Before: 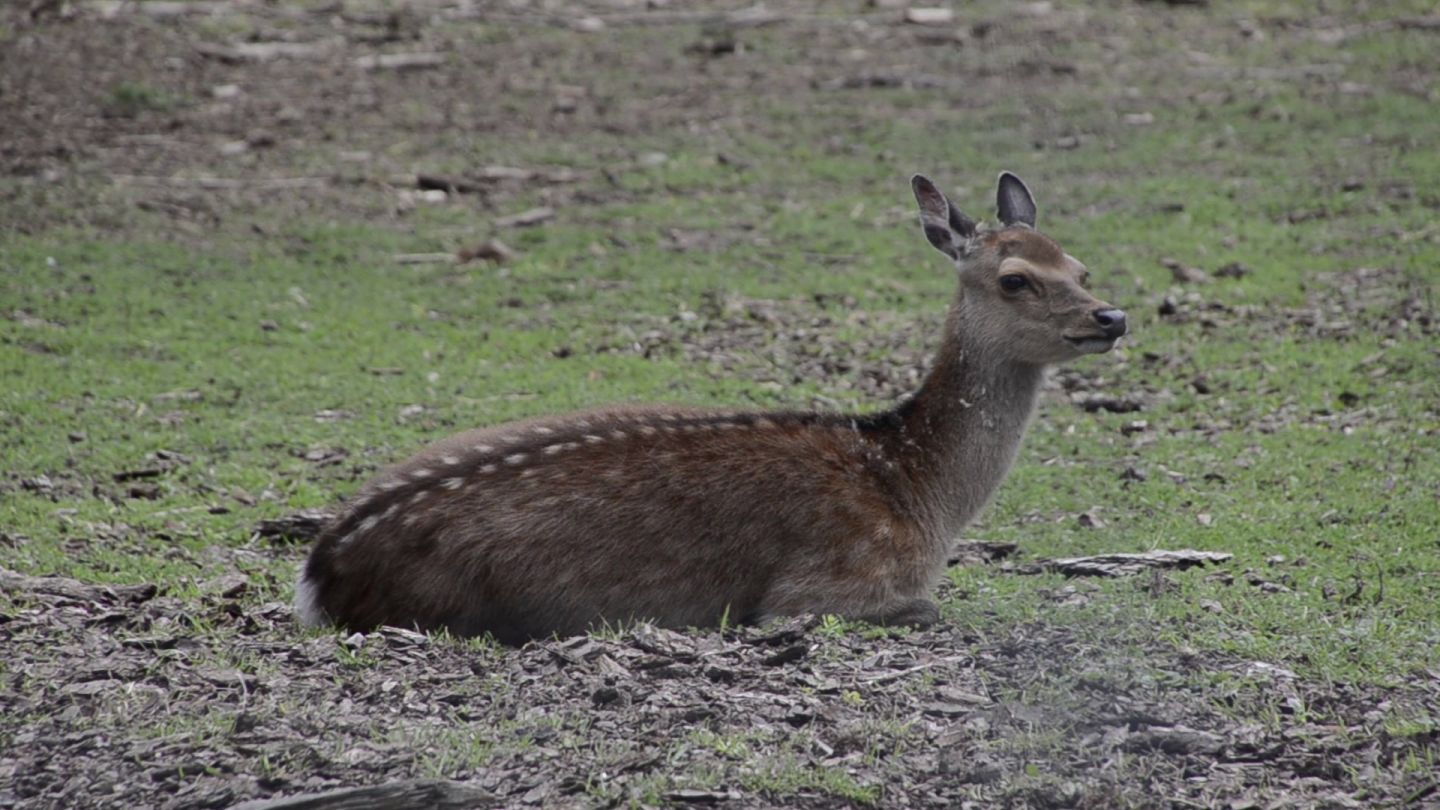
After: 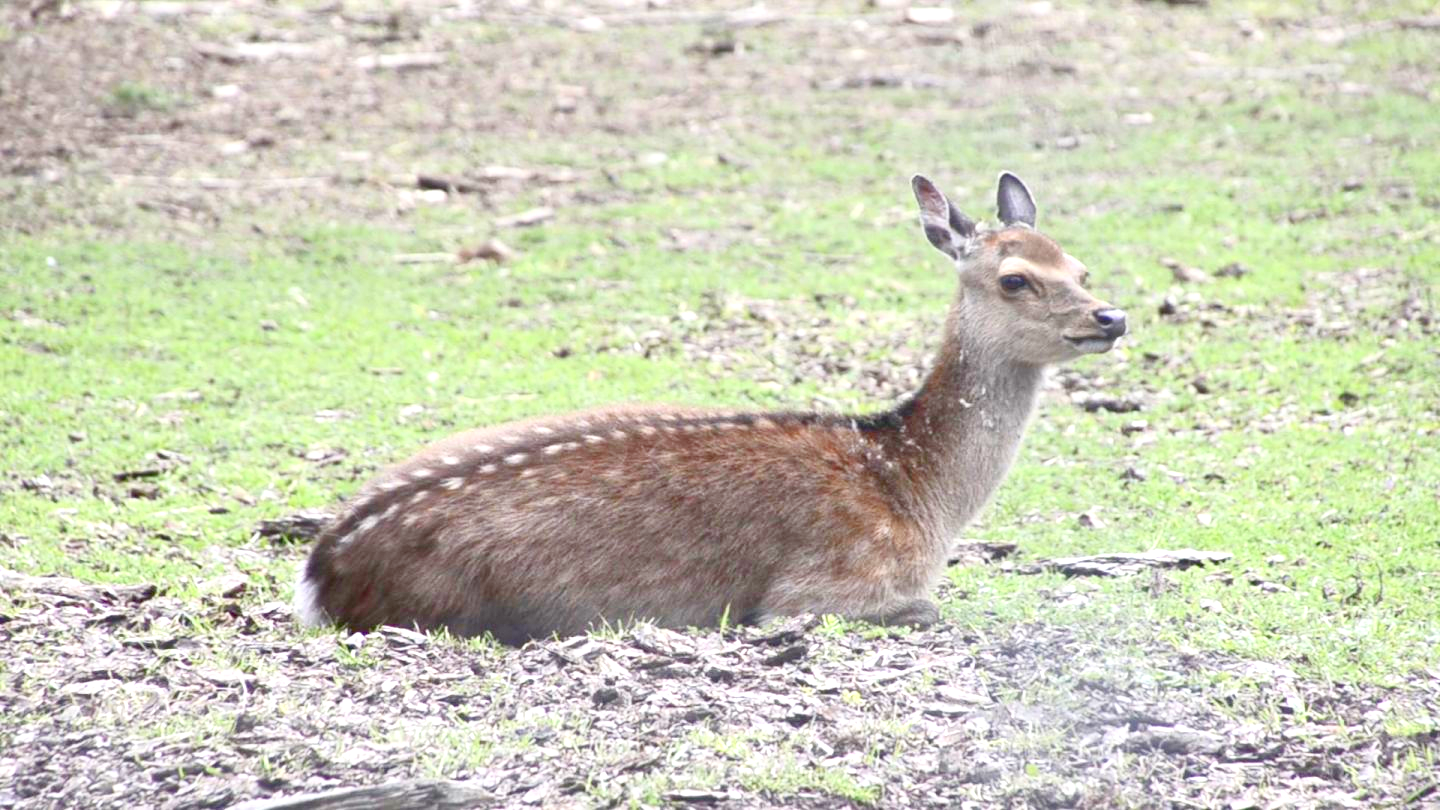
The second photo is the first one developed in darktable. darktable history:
contrast brightness saturation: contrast 0.14
exposure: black level correction 0, exposure 1.45 EV, compensate exposure bias true, compensate highlight preservation false
levels: levels [0, 0.397, 0.955]
